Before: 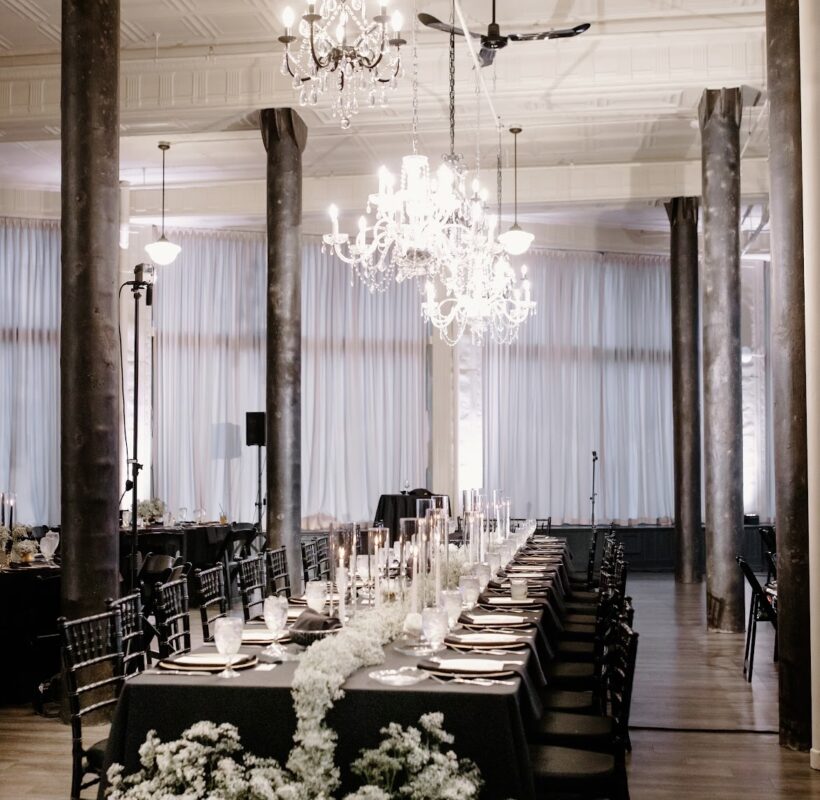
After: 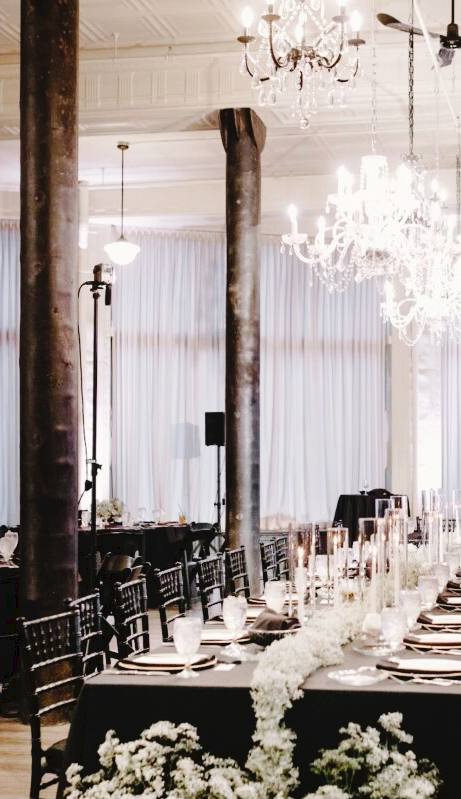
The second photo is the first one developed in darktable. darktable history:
tone curve: curves: ch0 [(0, 0) (0.003, 0.044) (0.011, 0.045) (0.025, 0.048) (0.044, 0.051) (0.069, 0.065) (0.1, 0.08) (0.136, 0.108) (0.177, 0.152) (0.224, 0.216) (0.277, 0.305) (0.335, 0.392) (0.399, 0.481) (0.468, 0.579) (0.543, 0.658) (0.623, 0.729) (0.709, 0.8) (0.801, 0.867) (0.898, 0.93) (1, 1)], preserve colors none
crop: left 5.114%, right 38.589%
